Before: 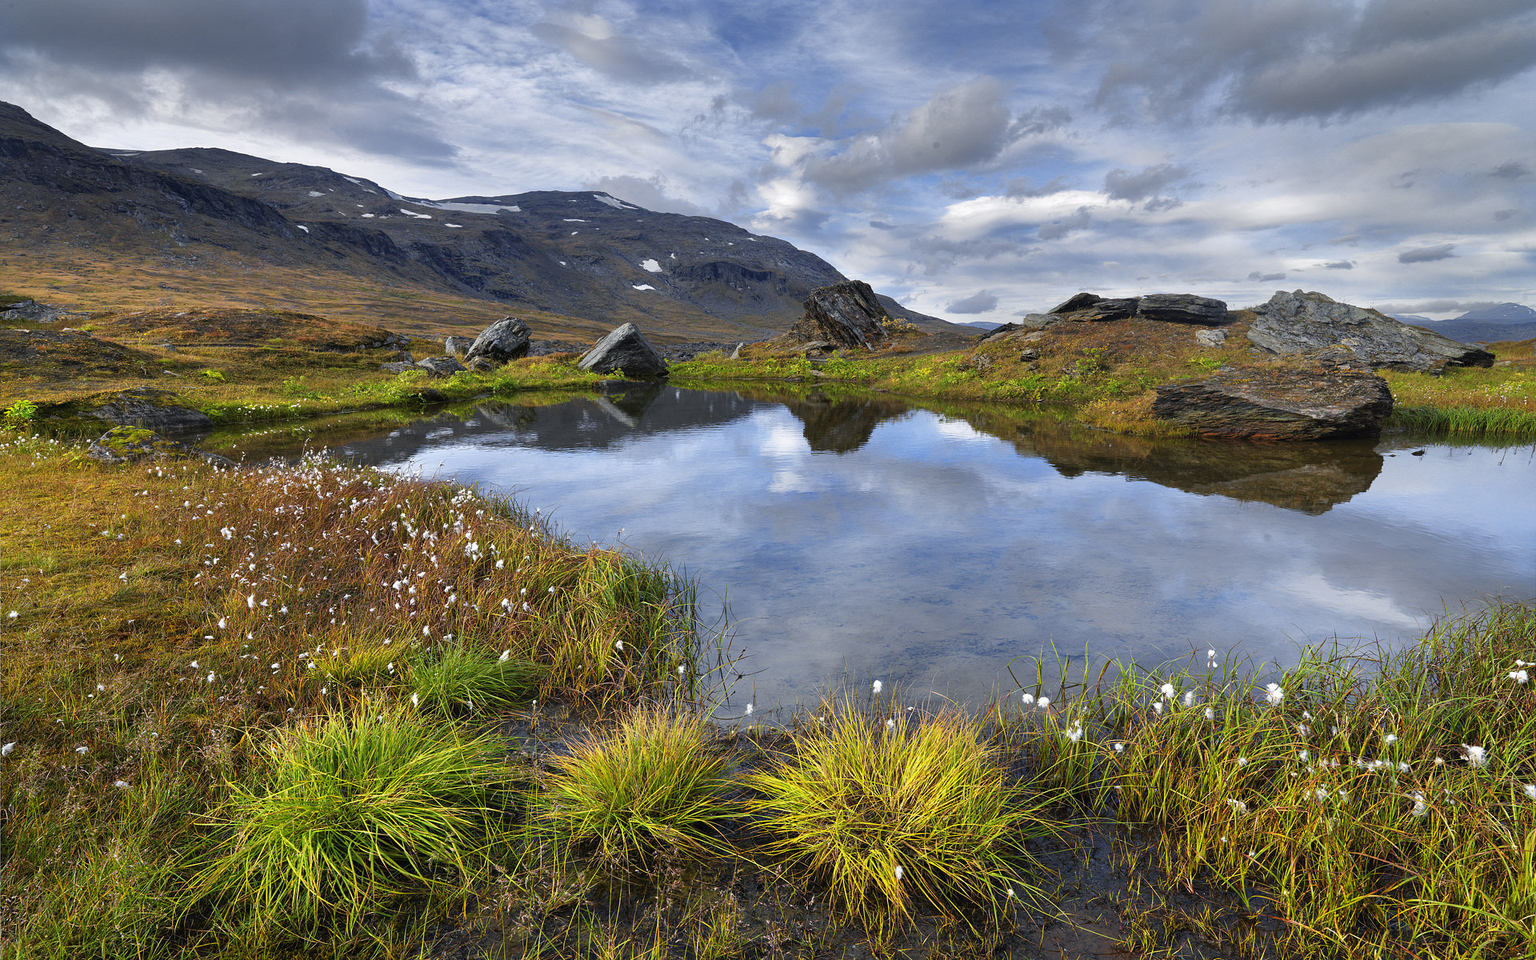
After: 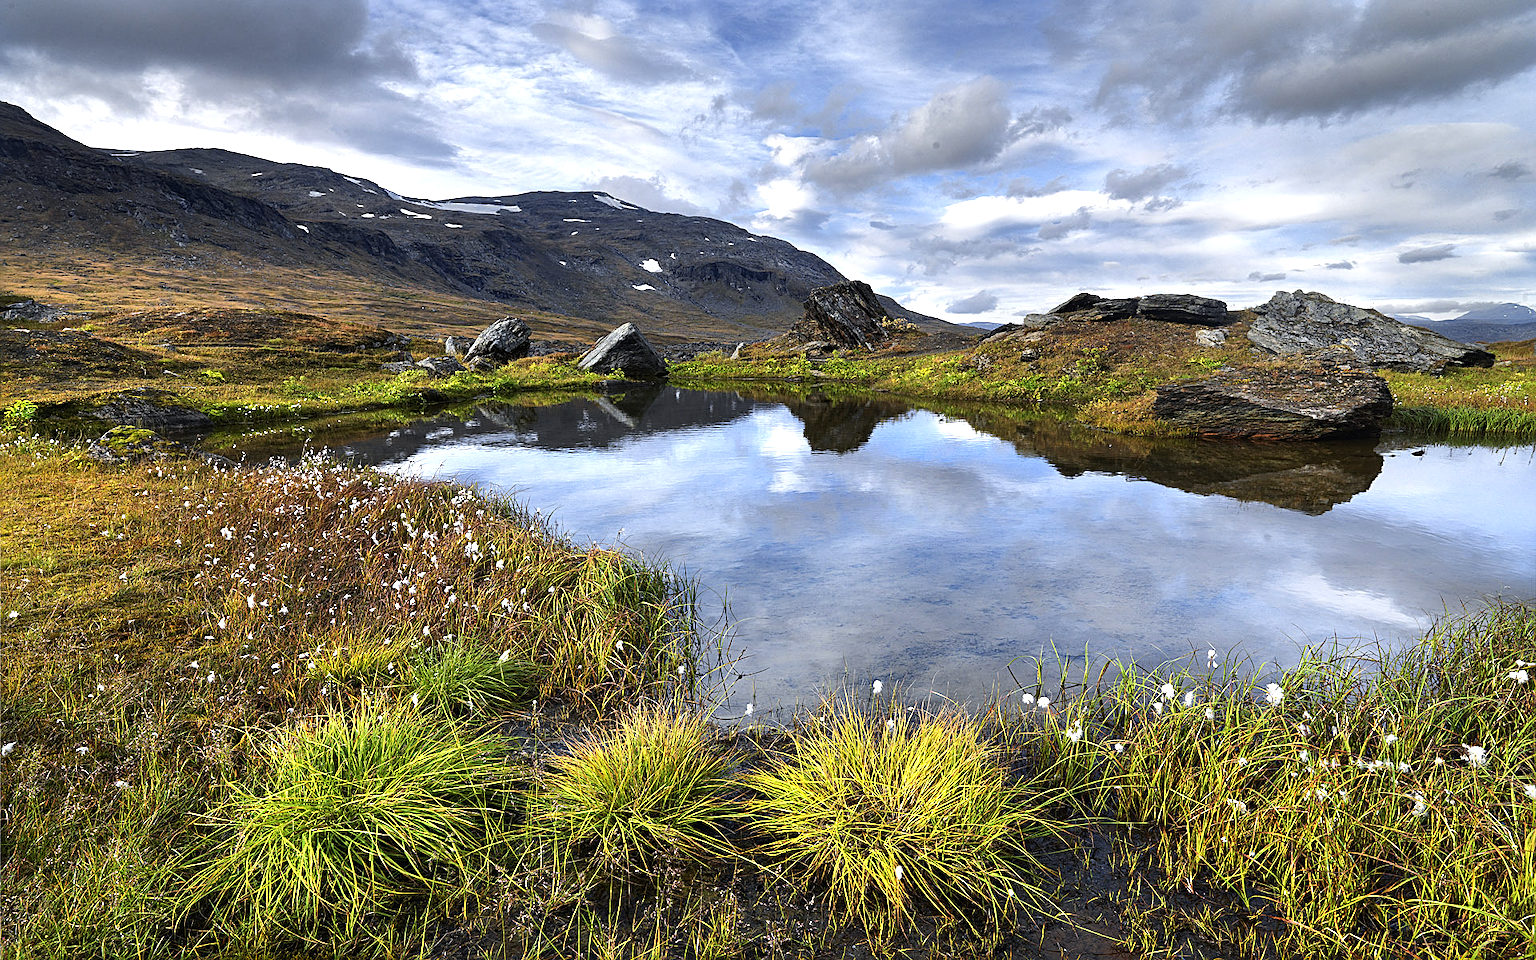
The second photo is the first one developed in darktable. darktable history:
tone equalizer: -8 EV -0.75 EV, -7 EV -0.7 EV, -6 EV -0.6 EV, -5 EV -0.4 EV, -3 EV 0.4 EV, -2 EV 0.6 EV, -1 EV 0.7 EV, +0 EV 0.75 EV, edges refinement/feathering 500, mask exposure compensation -1.57 EV, preserve details no
sharpen: on, module defaults
